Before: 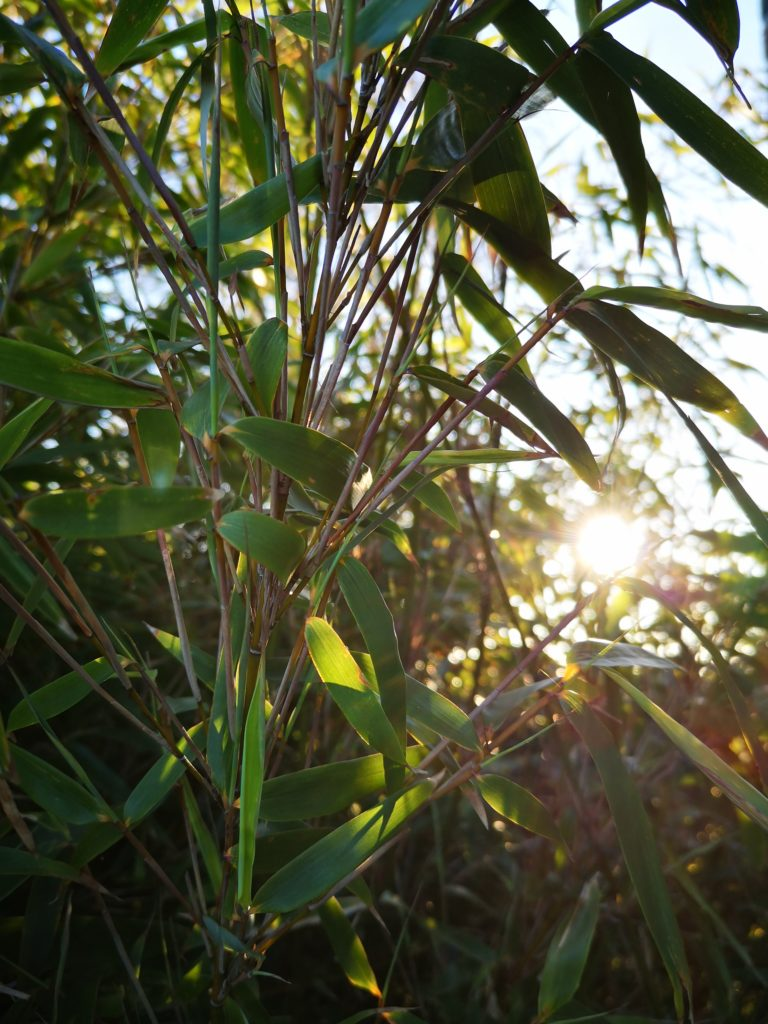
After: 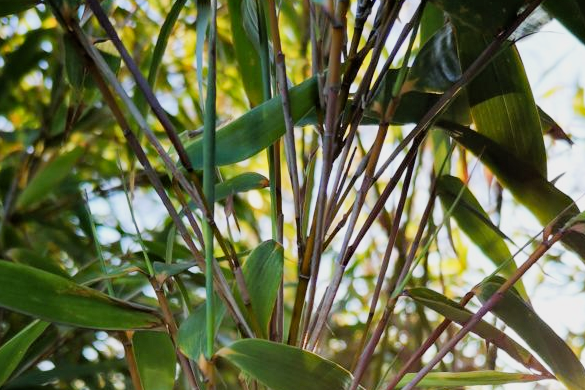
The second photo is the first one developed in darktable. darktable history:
haze removal: compatibility mode true, adaptive false
filmic rgb: black relative exposure -7.65 EV, white relative exposure 4.56 EV, hardness 3.61, contrast 1.05
crop: left 0.579%, top 7.627%, right 23.167%, bottom 54.275%
exposure: black level correction 0, exposure 0.7 EV, compensate highlight preservation false
